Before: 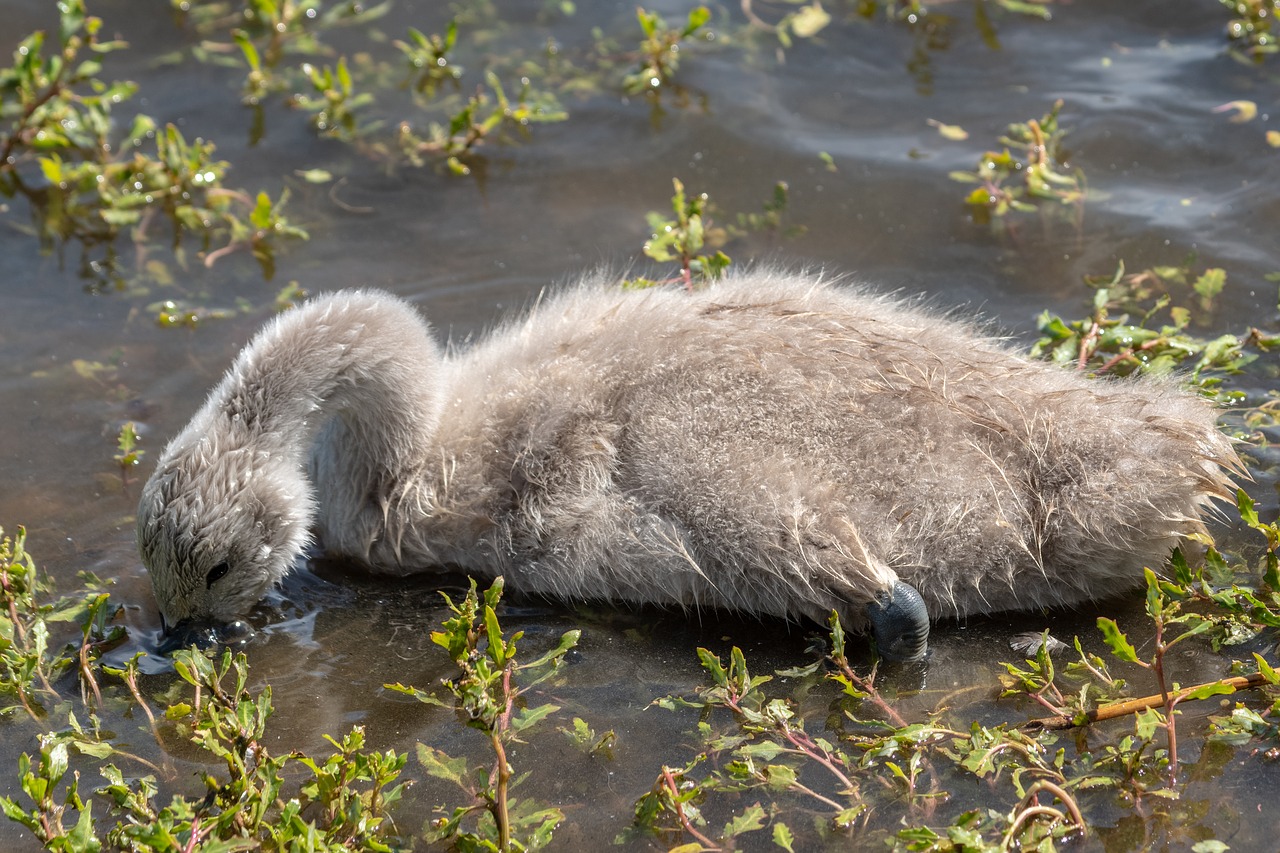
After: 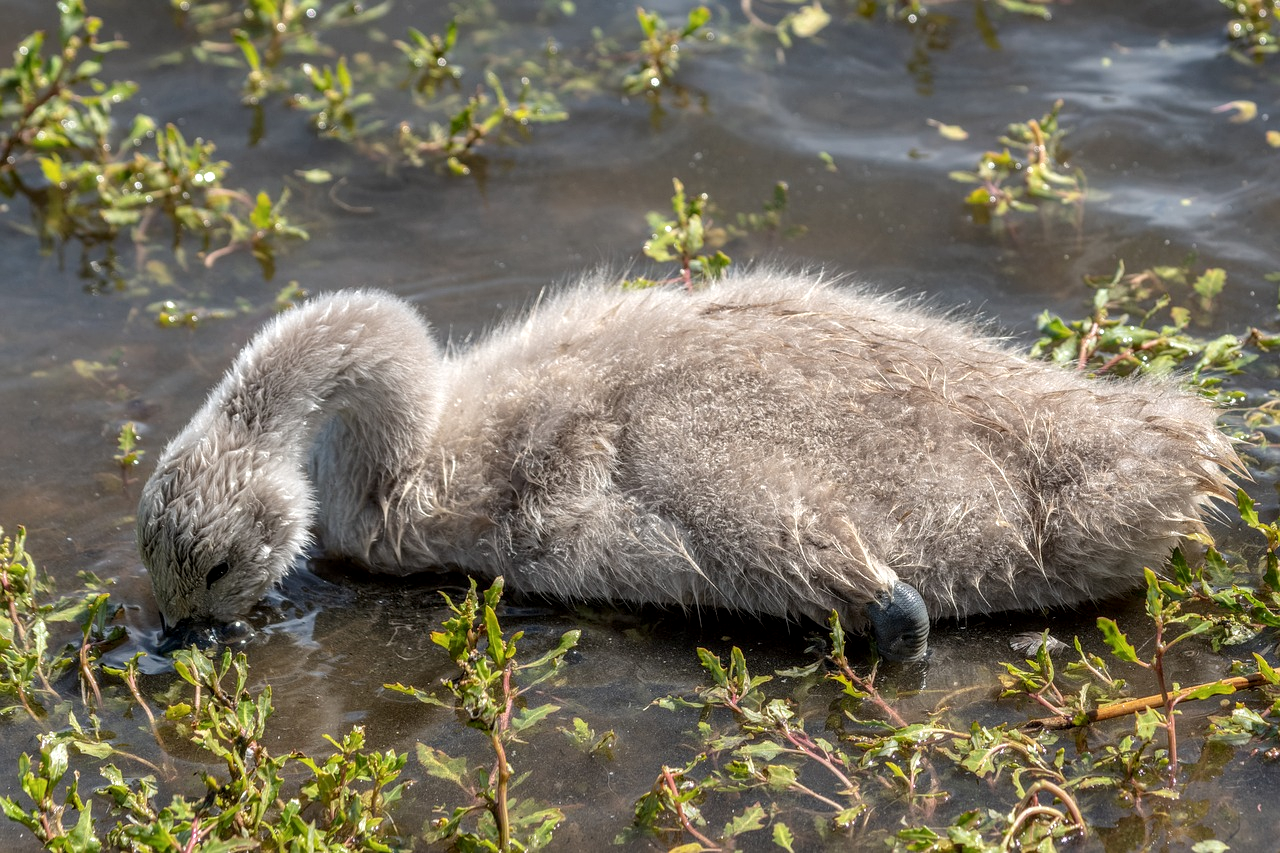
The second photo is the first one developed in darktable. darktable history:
local contrast: on, module defaults
shadows and highlights: shadows 4.07, highlights -19.11, soften with gaussian
